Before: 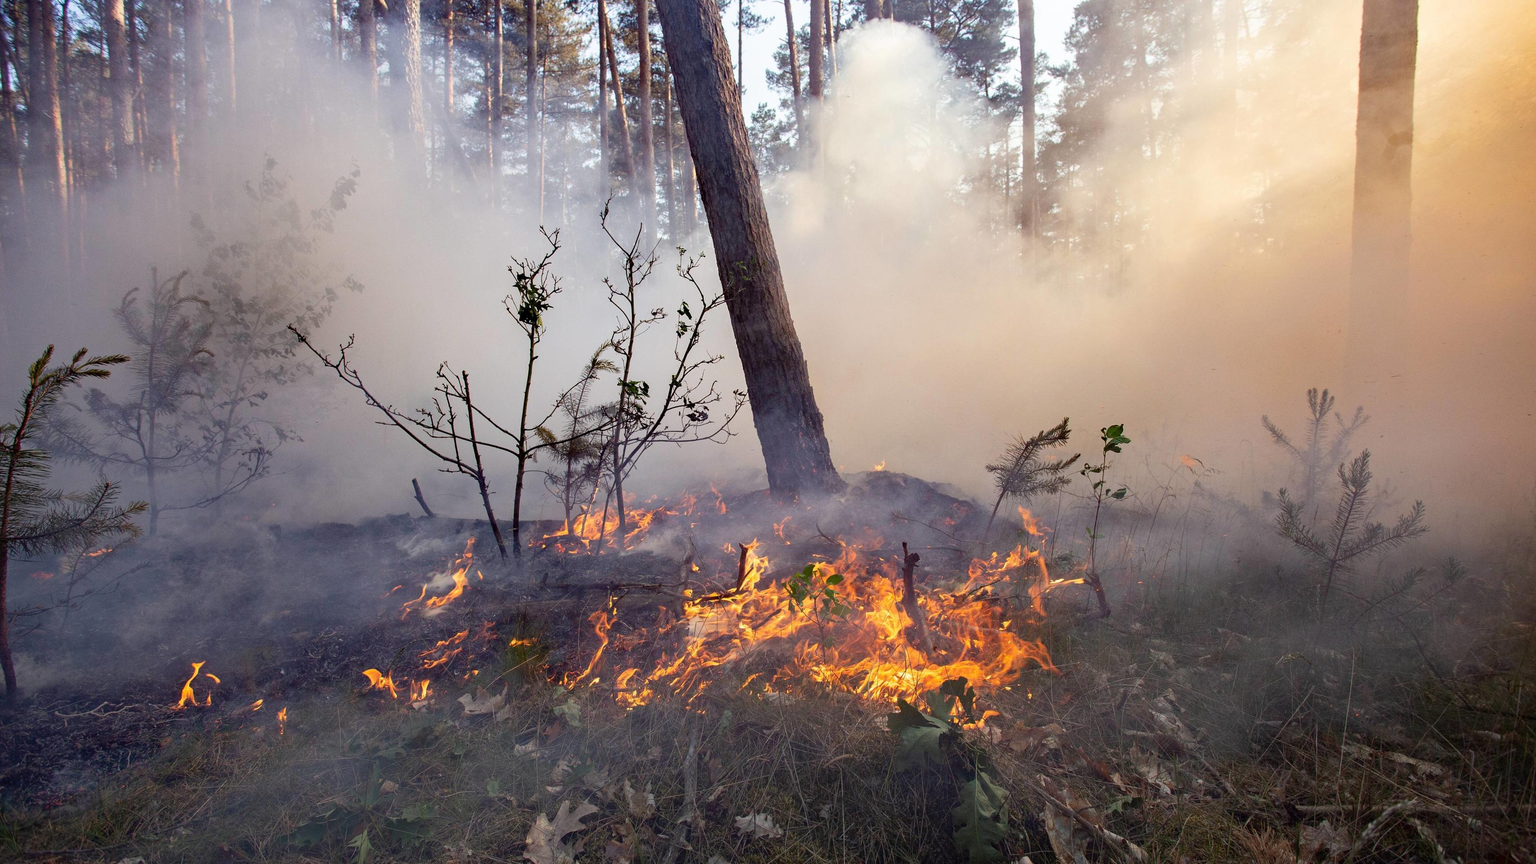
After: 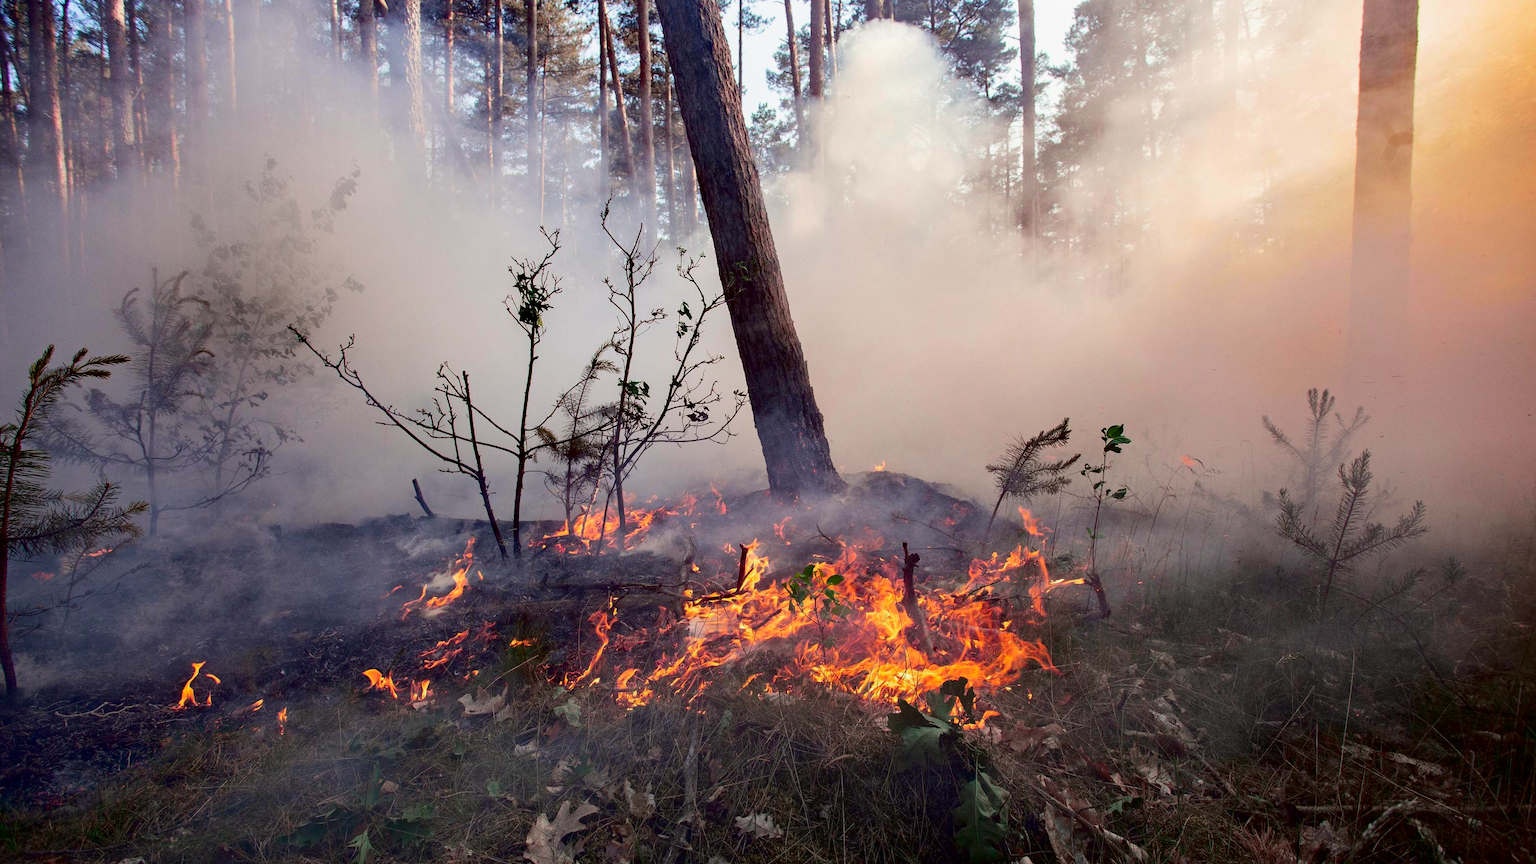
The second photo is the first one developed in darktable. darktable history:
tone curve: curves: ch0 [(0, 0) (0.068, 0.012) (0.183, 0.089) (0.341, 0.283) (0.547, 0.532) (0.828, 0.815) (1, 0.983)]; ch1 [(0, 0) (0.23, 0.166) (0.34, 0.308) (0.371, 0.337) (0.429, 0.411) (0.477, 0.462) (0.499, 0.5) (0.529, 0.537) (0.559, 0.582) (0.743, 0.798) (1, 1)]; ch2 [(0, 0) (0.431, 0.414) (0.498, 0.503) (0.524, 0.528) (0.568, 0.546) (0.6, 0.597) (0.634, 0.645) (0.728, 0.742) (1, 1)], color space Lab, independent channels, preserve colors none
